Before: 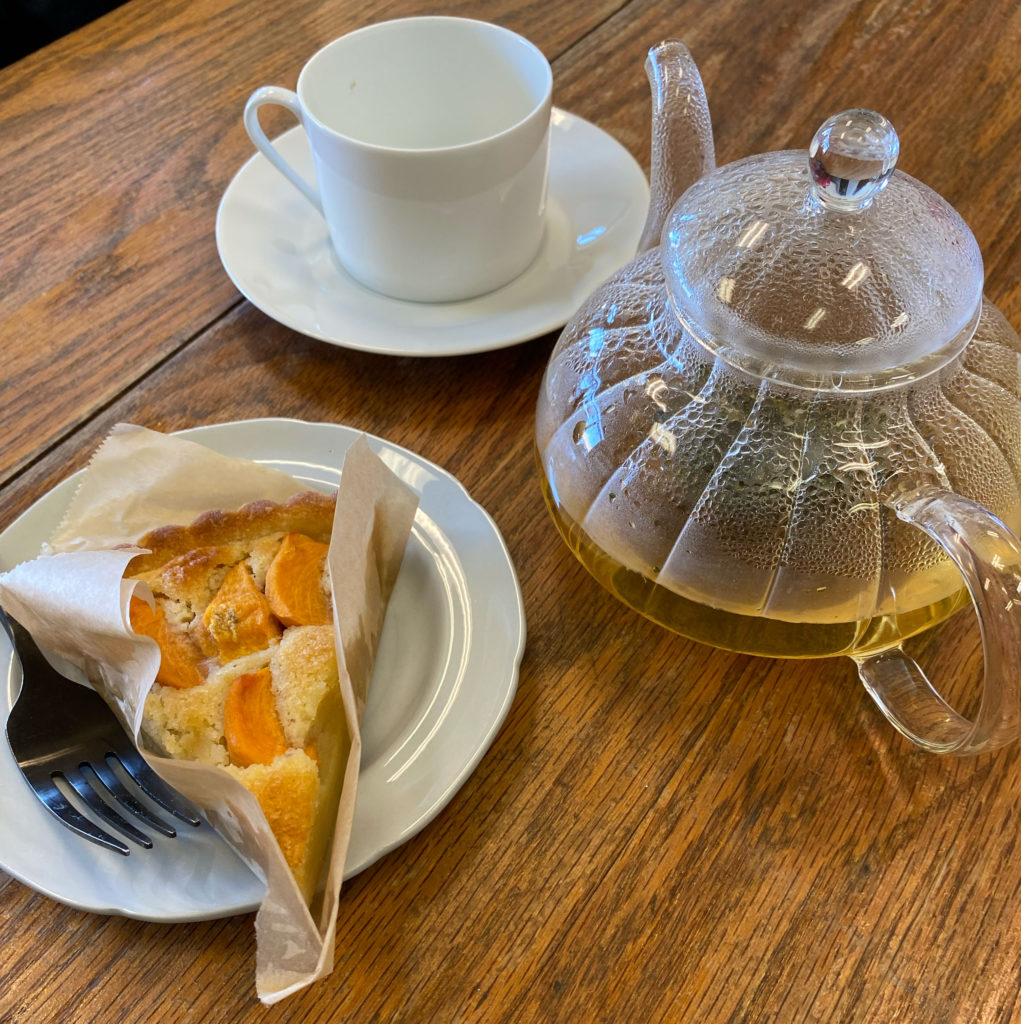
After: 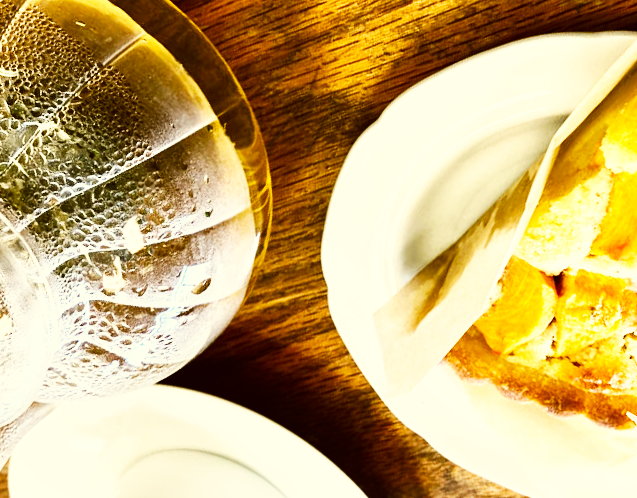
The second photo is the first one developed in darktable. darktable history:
crop and rotate: angle 147.72°, left 9.149%, top 15.678%, right 4.596%, bottom 17.152%
base curve: curves: ch0 [(0, 0) (0.007, 0.004) (0.027, 0.03) (0.046, 0.07) (0.207, 0.54) (0.442, 0.872) (0.673, 0.972) (1, 1)], preserve colors none
tone equalizer: -8 EV -1.09 EV, -7 EV -1.01 EV, -6 EV -0.854 EV, -5 EV -0.569 EV, -3 EV 0.554 EV, -2 EV 0.86 EV, -1 EV 1.01 EV, +0 EV 1.08 EV, edges refinement/feathering 500, mask exposure compensation -1.57 EV, preserve details no
color correction: highlights a* -1.42, highlights b* 10.56, shadows a* 0.935, shadows b* 19.25
